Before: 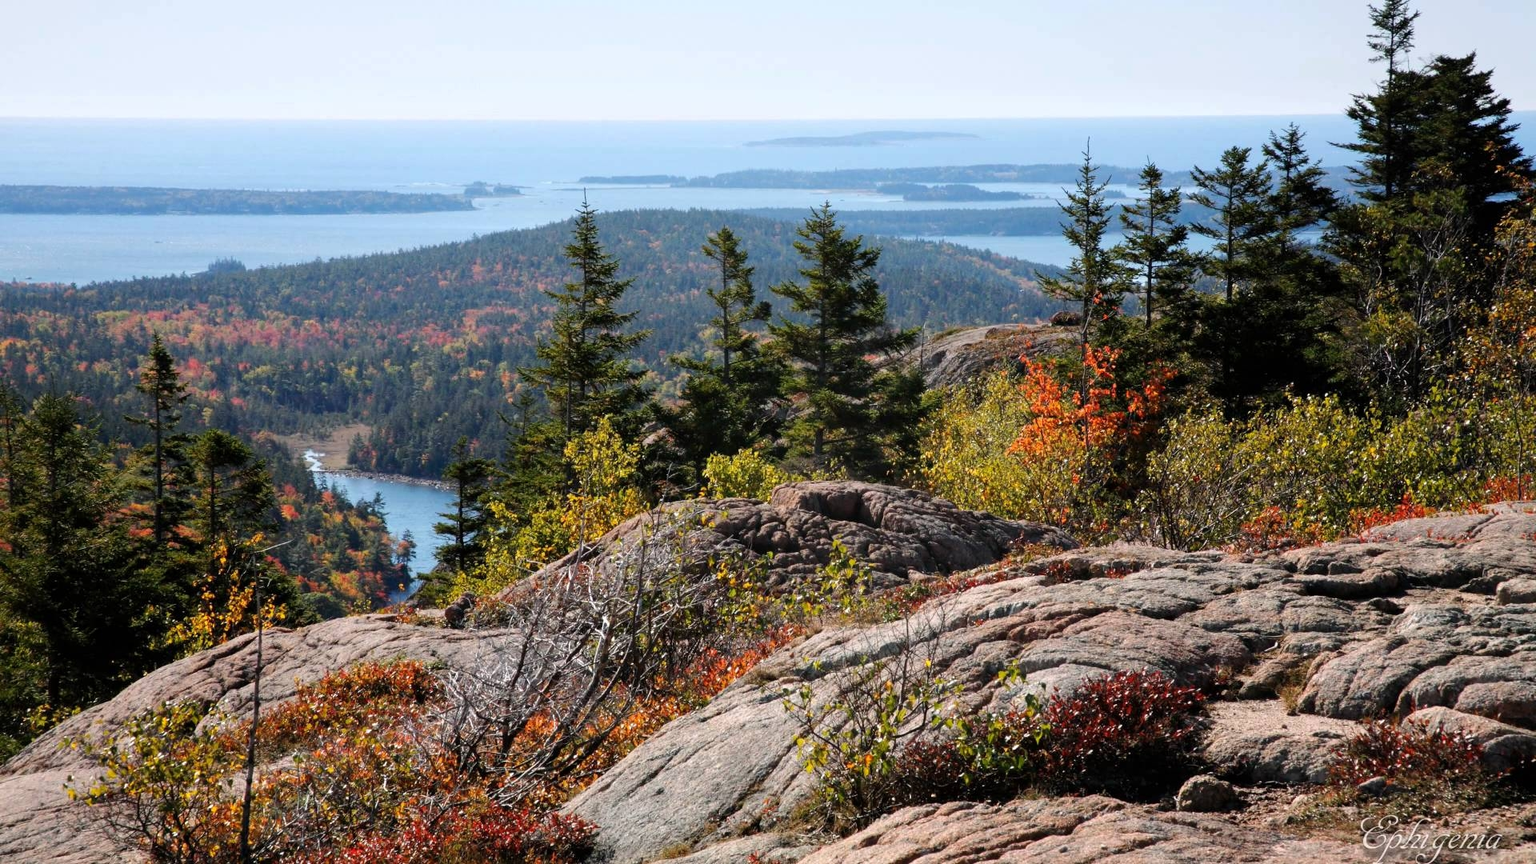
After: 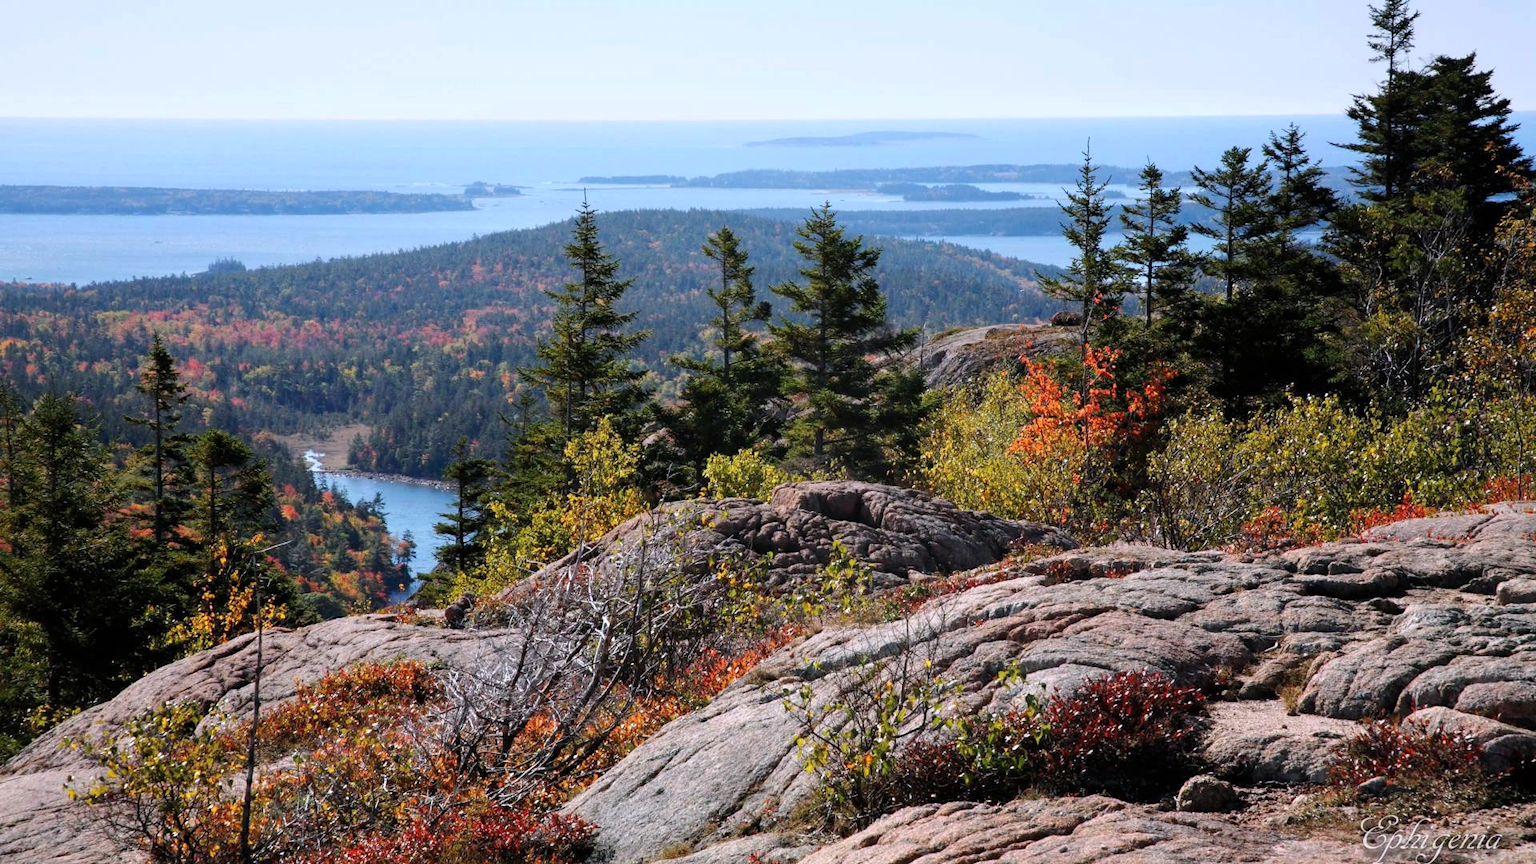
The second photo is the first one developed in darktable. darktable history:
color calibration: gray › normalize channels true, illuminant as shot in camera, x 0.358, y 0.373, temperature 4628.91 K, gamut compression 0.011
